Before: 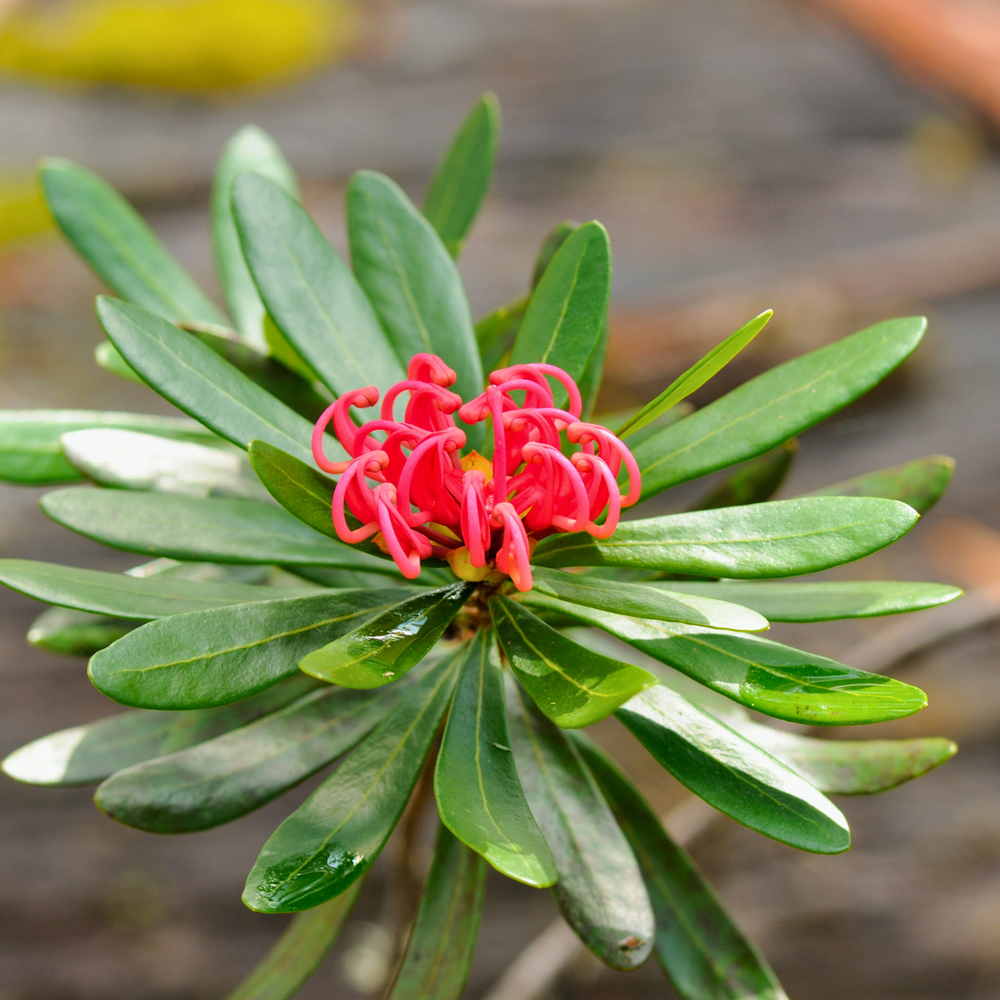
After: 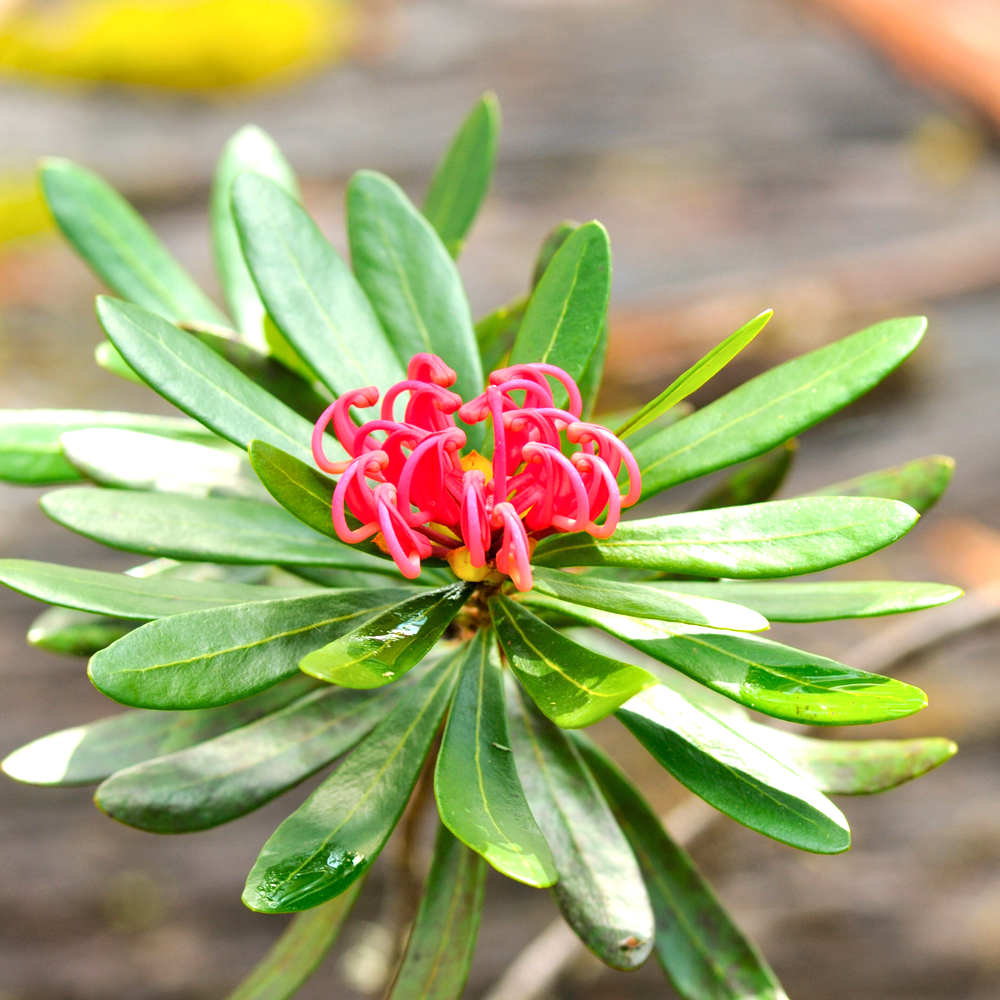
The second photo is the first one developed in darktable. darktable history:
exposure: exposure 0.773 EV, compensate exposure bias true, compensate highlight preservation false
